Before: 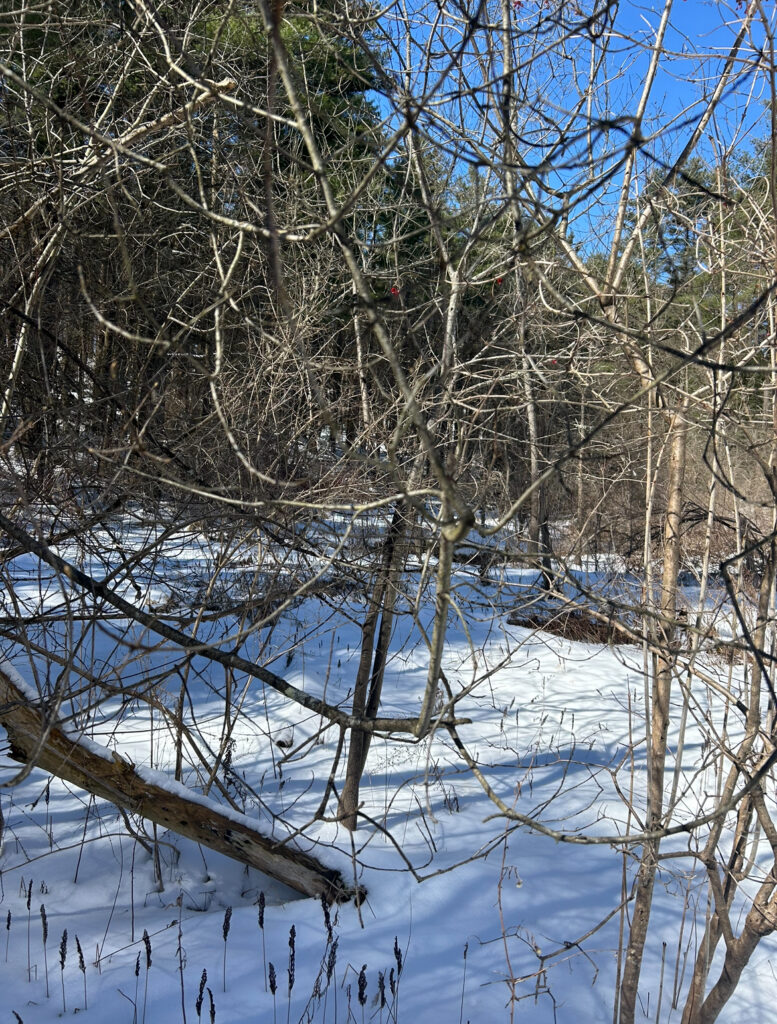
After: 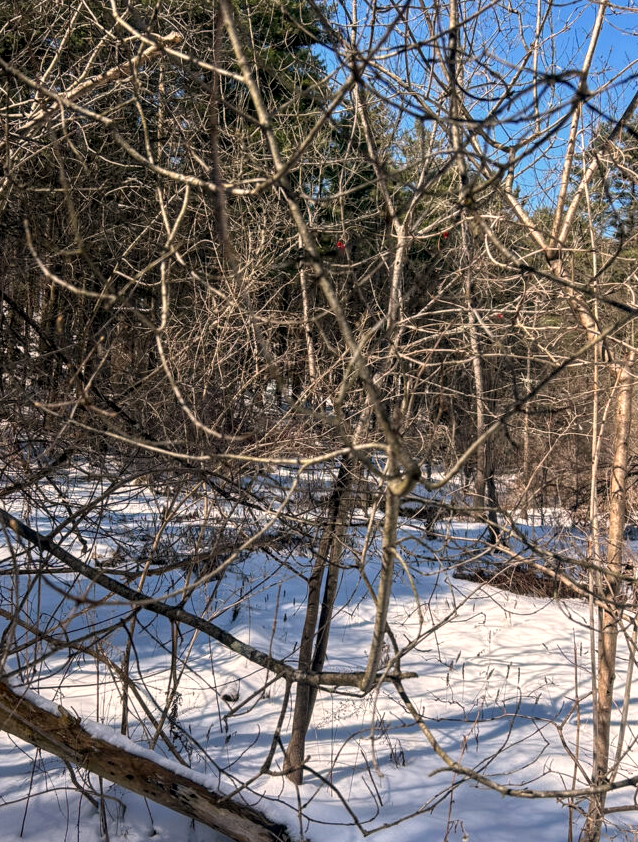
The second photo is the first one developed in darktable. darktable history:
exposure: compensate highlight preservation false
local contrast: on, module defaults
white balance: red 1.127, blue 0.943
crop and rotate: left 7.196%, top 4.574%, right 10.605%, bottom 13.178%
